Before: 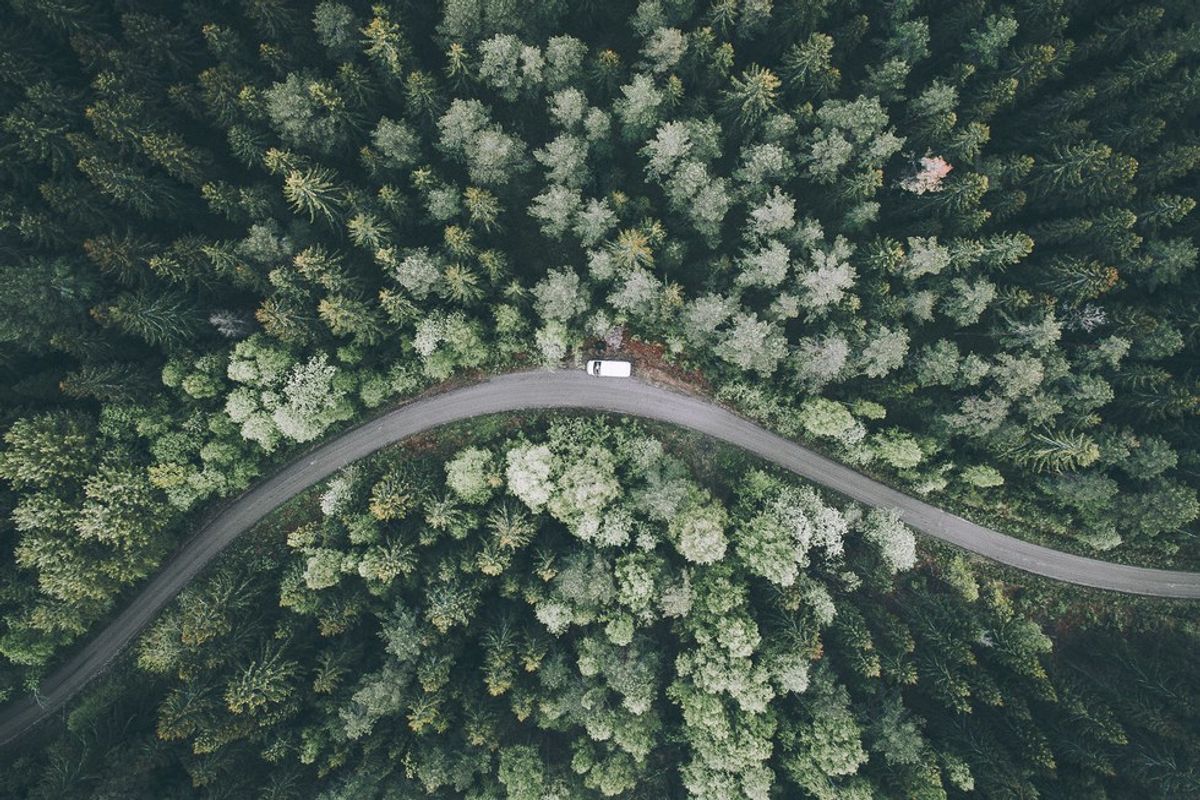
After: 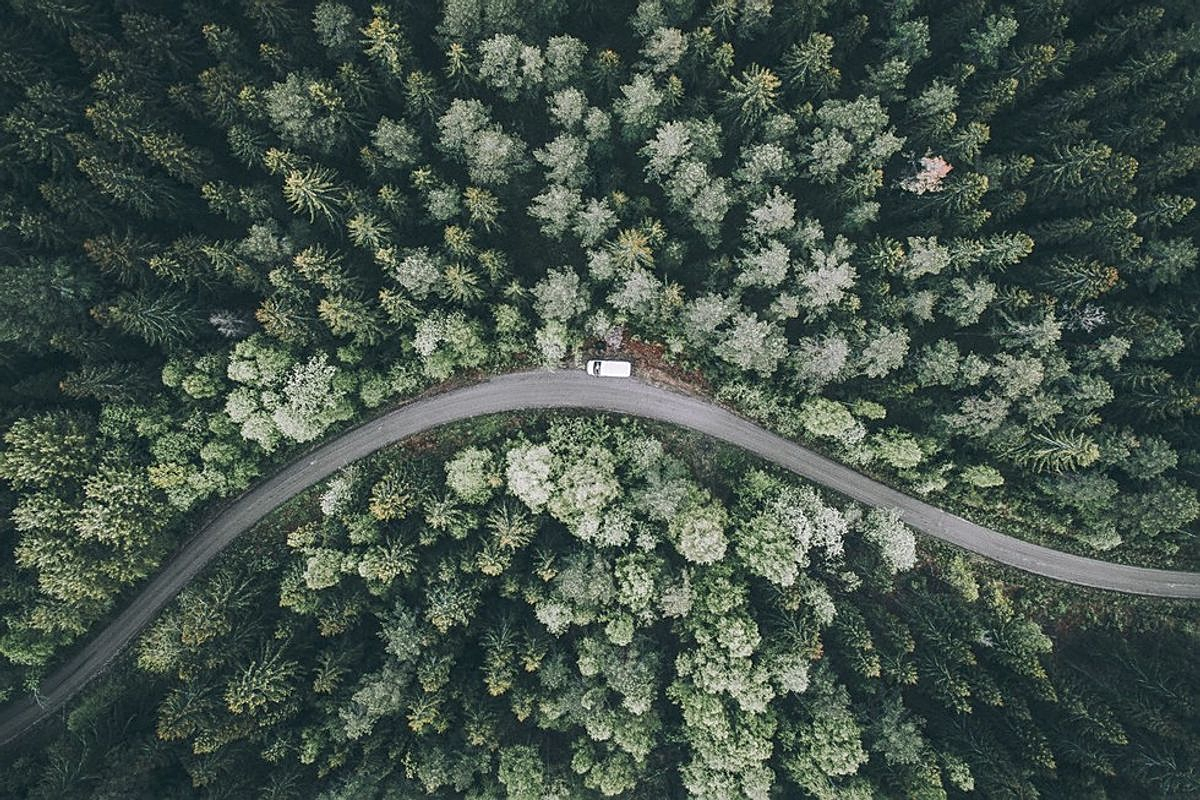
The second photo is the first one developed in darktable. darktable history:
exposure: exposure -0.153 EV, compensate highlight preservation false
sharpen: on, module defaults
local contrast: on, module defaults
